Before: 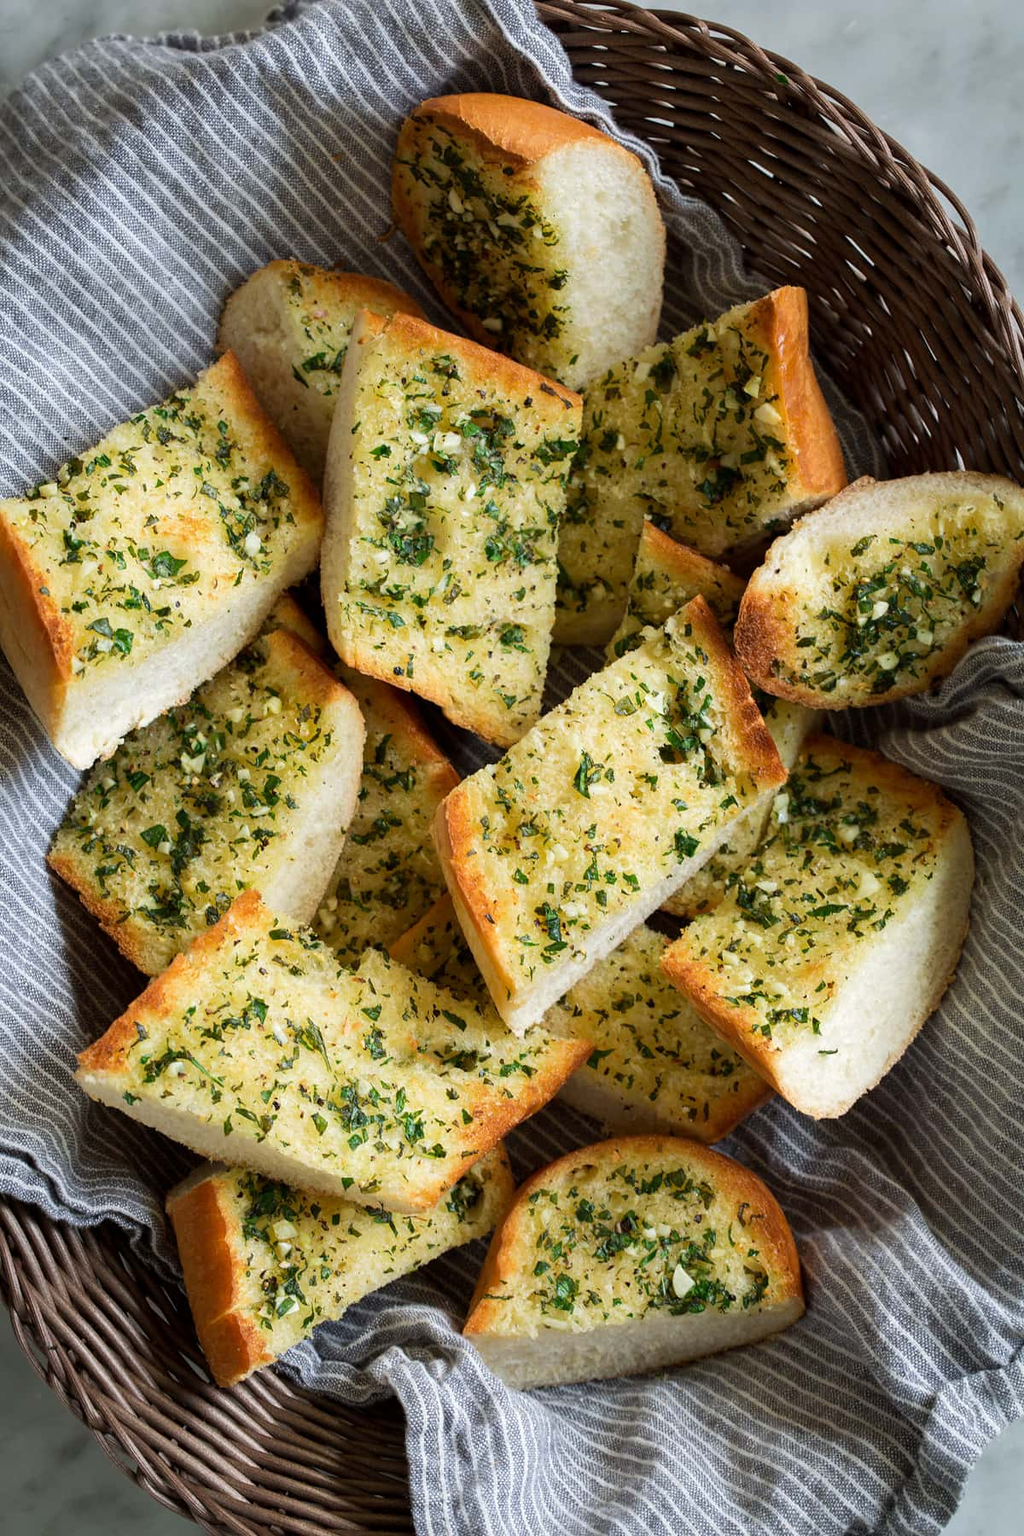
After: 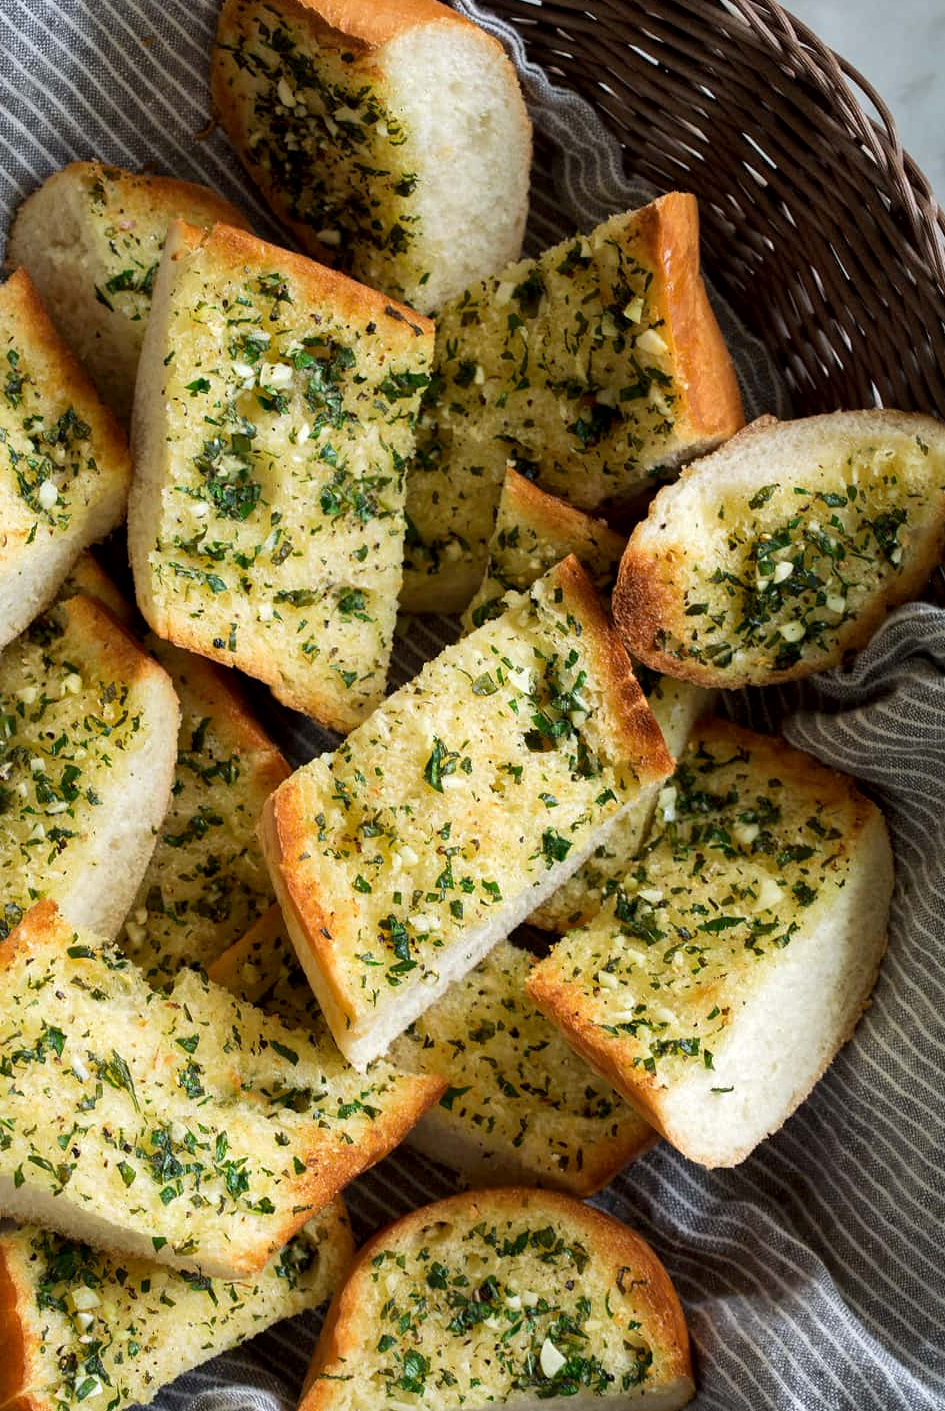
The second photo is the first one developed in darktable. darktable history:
local contrast: mode bilateral grid, contrast 20, coarseness 50, detail 132%, midtone range 0.2
crop and rotate: left 20.746%, top 7.975%, right 0.492%, bottom 13.587%
